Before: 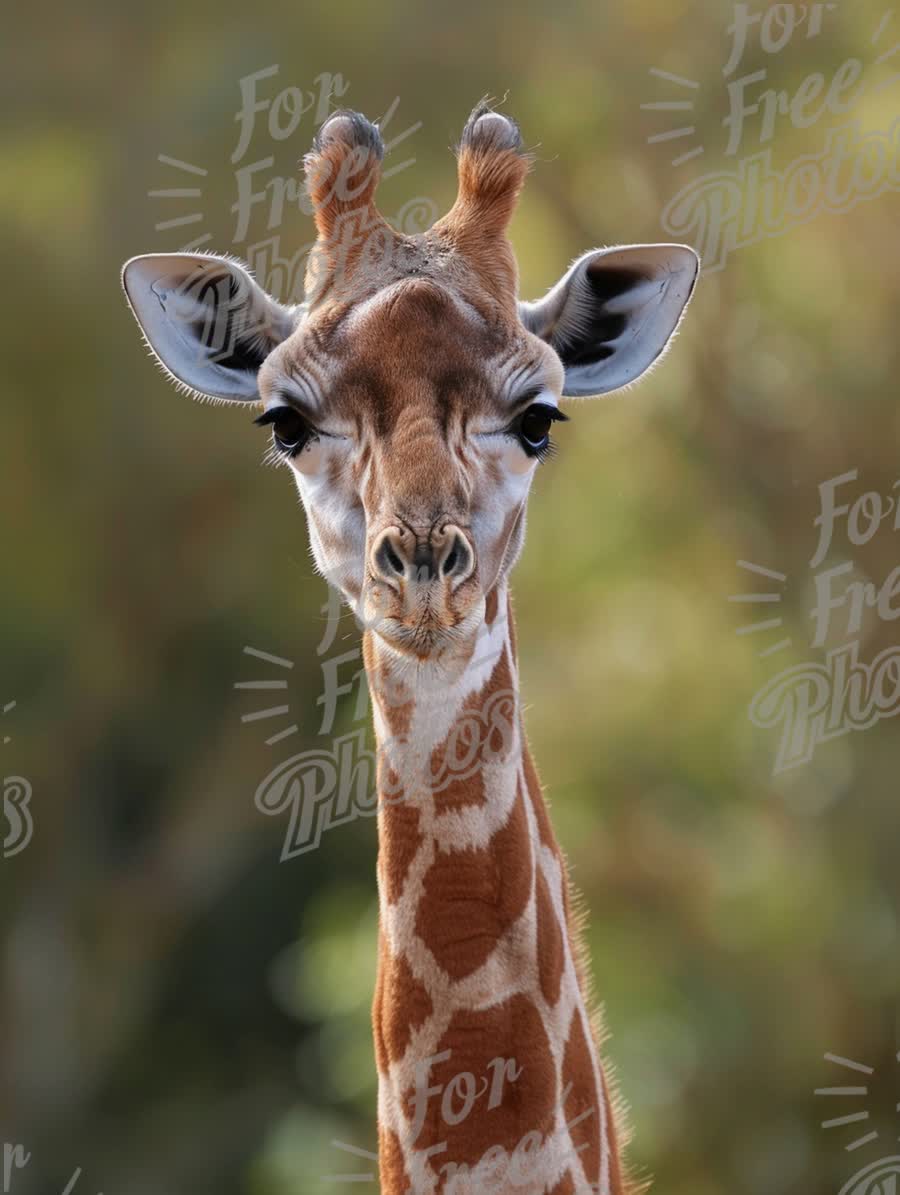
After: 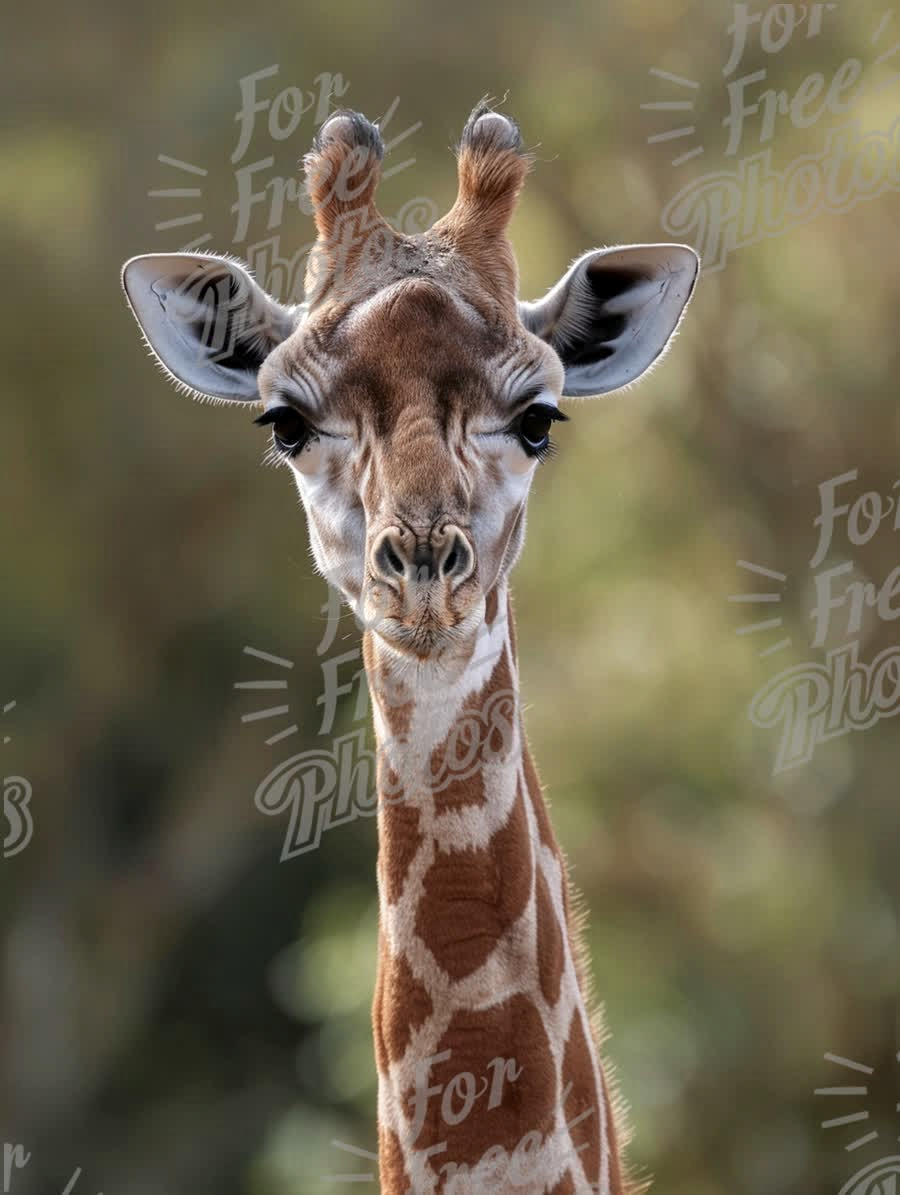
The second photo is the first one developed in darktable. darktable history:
local contrast: on, module defaults
color correction: highlights b* 0.009, saturation 0.788
